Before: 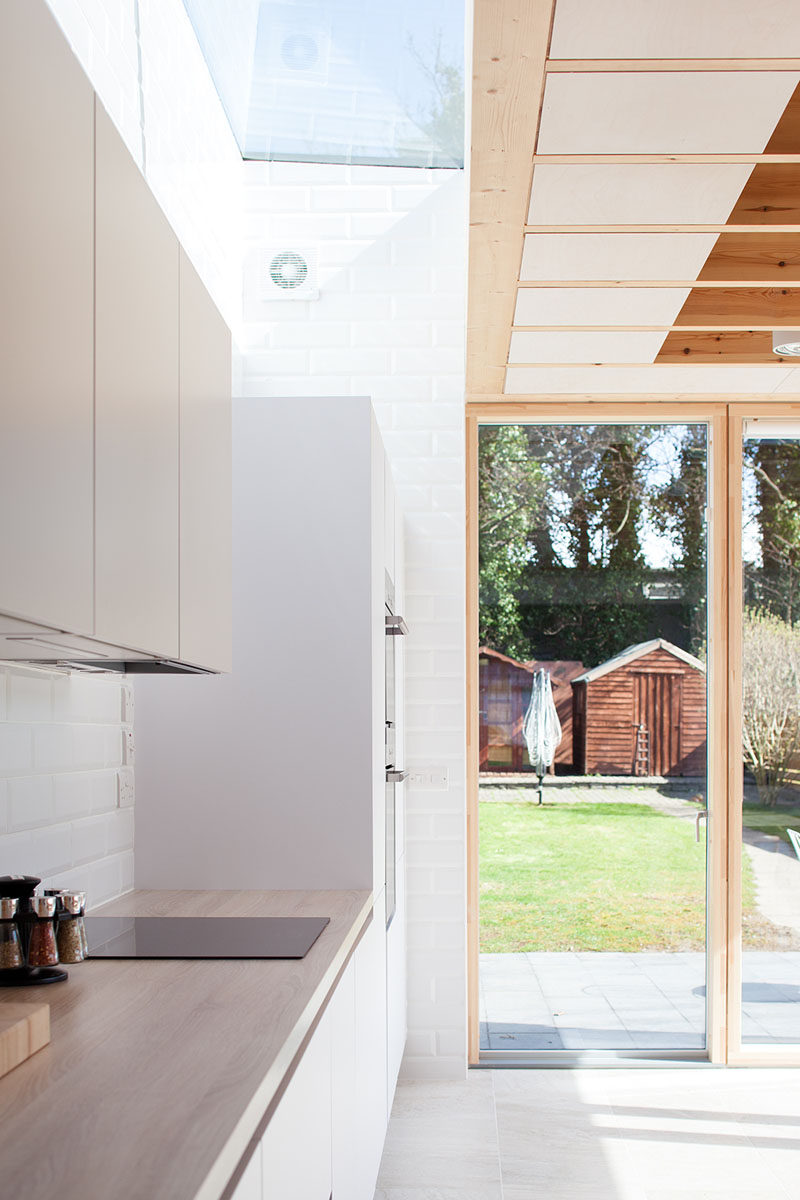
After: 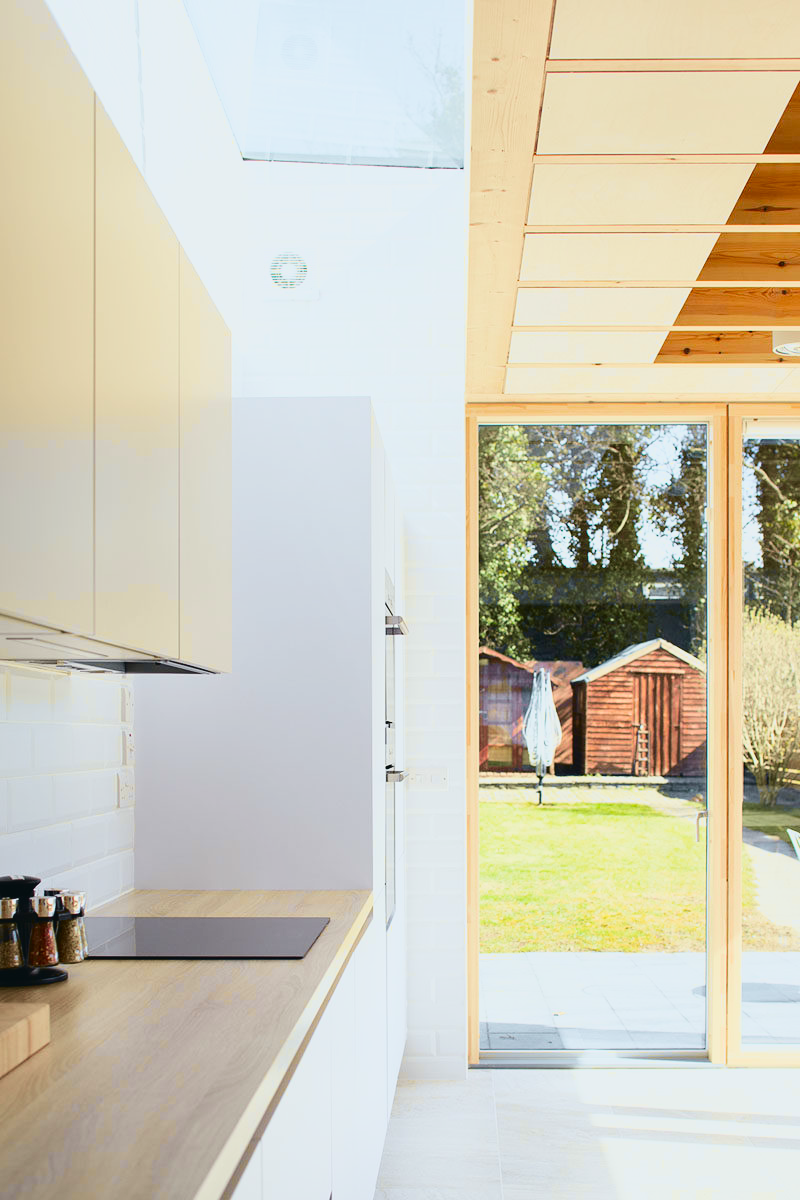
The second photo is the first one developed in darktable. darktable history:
velvia: on, module defaults
shadows and highlights: radius 125.46, shadows 21.19, highlights -21.19, low approximation 0.01
tone curve: curves: ch0 [(0, 0.029) (0.087, 0.084) (0.227, 0.239) (0.46, 0.576) (0.657, 0.796) (0.861, 0.932) (0.997, 0.951)]; ch1 [(0, 0) (0.353, 0.344) (0.45, 0.46) (0.502, 0.494) (0.534, 0.523) (0.573, 0.576) (0.602, 0.631) (0.647, 0.669) (1, 1)]; ch2 [(0, 0) (0.333, 0.346) (0.385, 0.395) (0.44, 0.466) (0.5, 0.493) (0.521, 0.56) (0.553, 0.579) (0.573, 0.599) (0.667, 0.777) (1, 1)], color space Lab, independent channels, preserve colors none
exposure: exposure -0.242 EV, compensate highlight preservation false
